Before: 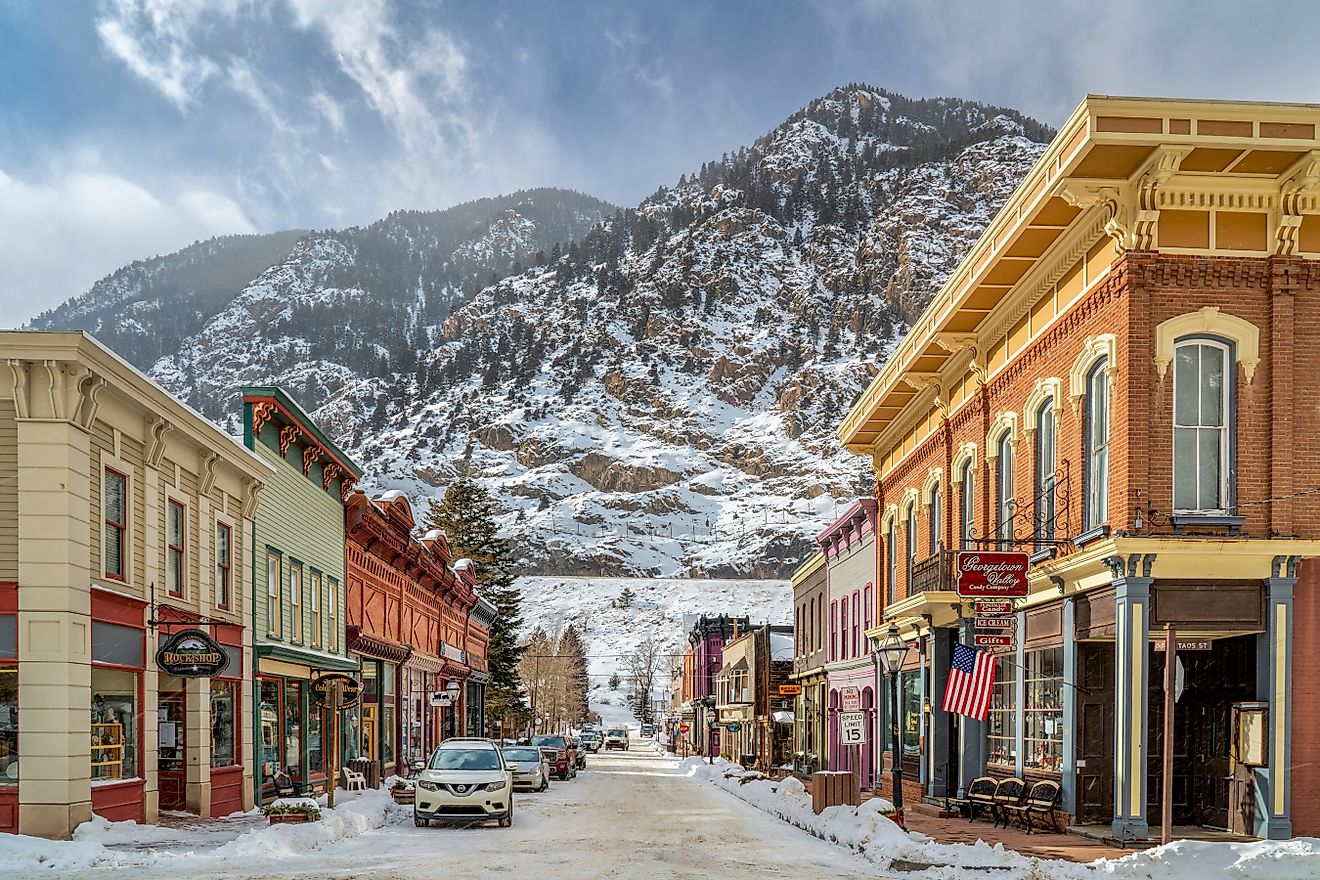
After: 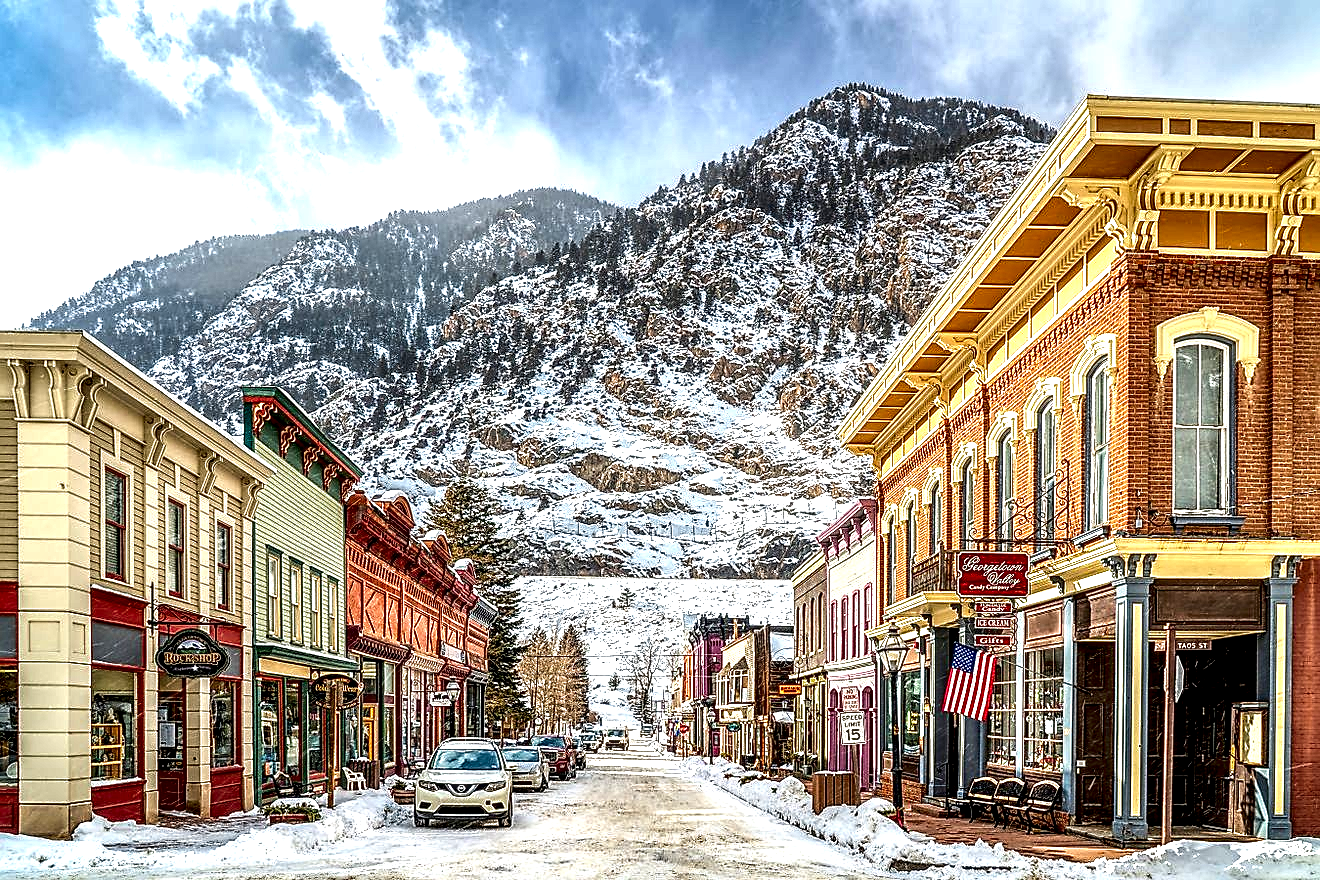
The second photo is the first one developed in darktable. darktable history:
sharpen: on, module defaults
local contrast: highlights 19%, detail 186%
contrast brightness saturation: contrast 0.1, brightness -0.26, saturation 0.14
exposure: exposure 1 EV, compensate highlight preservation false
